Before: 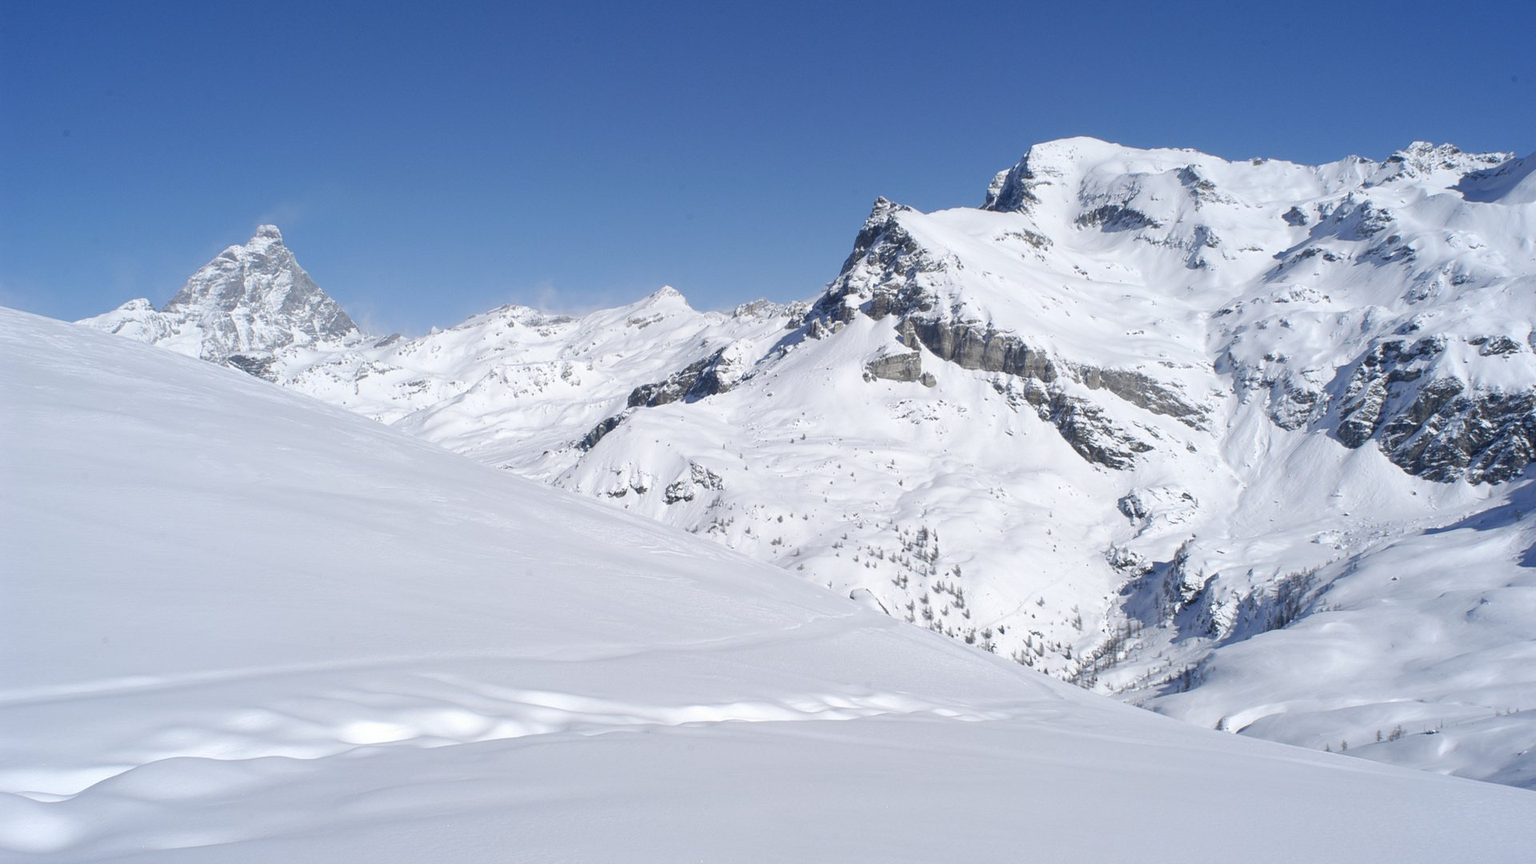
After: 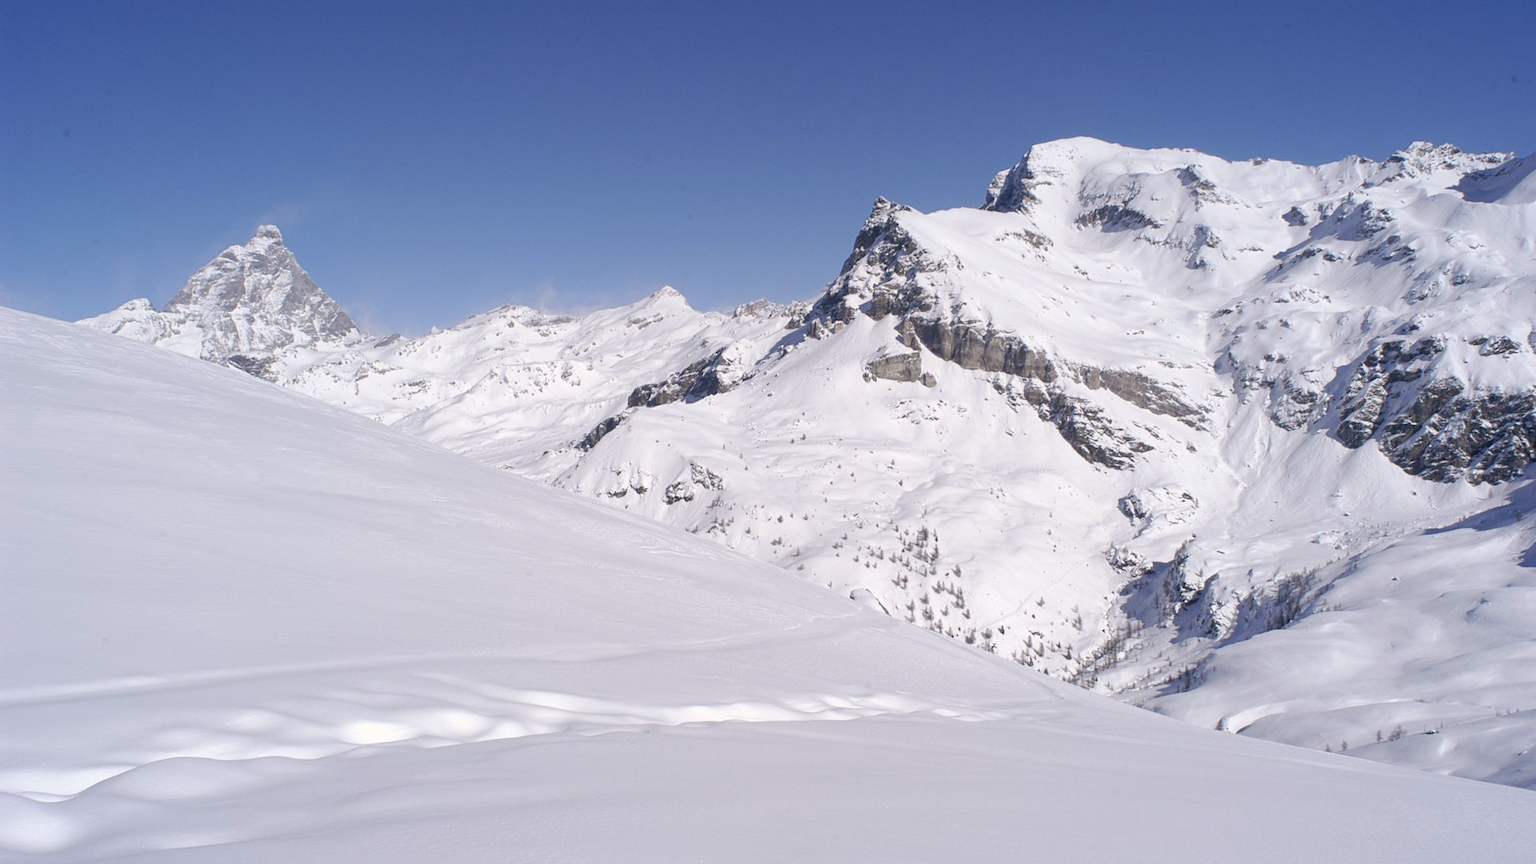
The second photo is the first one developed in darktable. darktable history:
contrast equalizer: y [[0.5, 0.5, 0.478, 0.5, 0.5, 0.5], [0.5 ×6], [0.5 ×6], [0 ×6], [0 ×6]]
color balance: lift [0.998, 0.998, 1.001, 1.002], gamma [0.995, 1.025, 0.992, 0.975], gain [0.995, 1.02, 0.997, 0.98]
